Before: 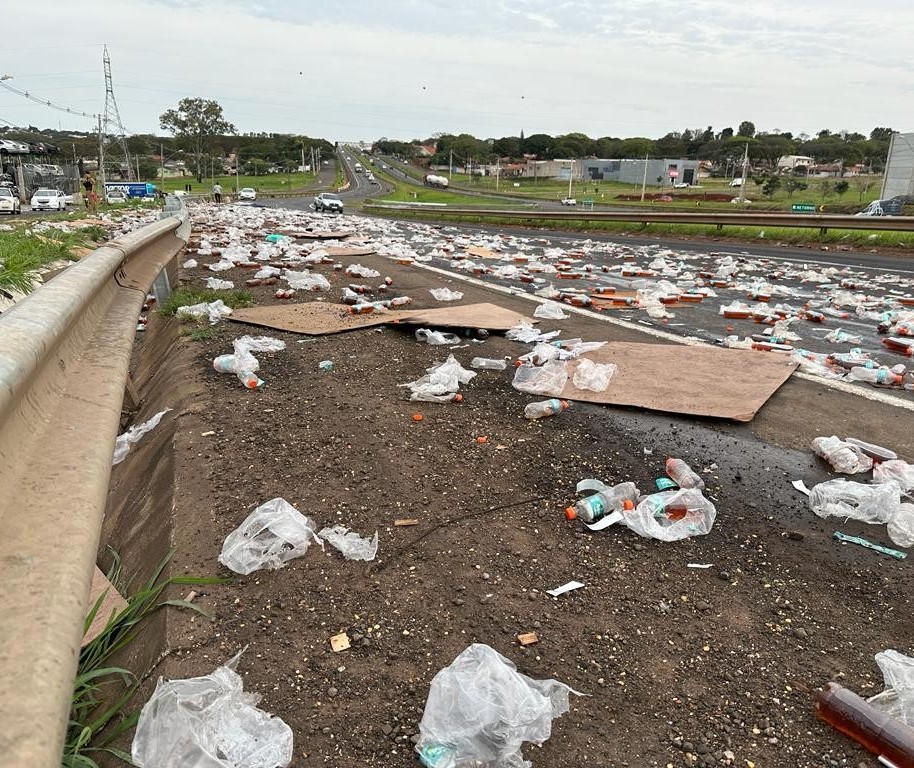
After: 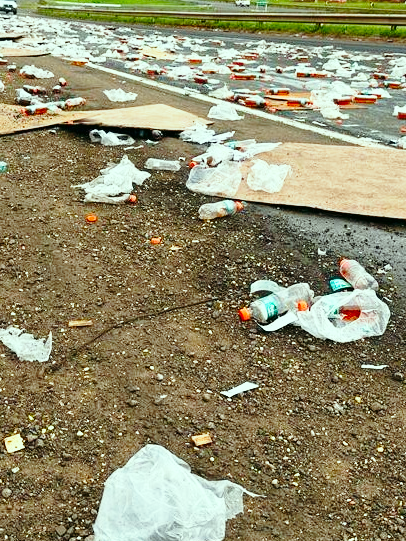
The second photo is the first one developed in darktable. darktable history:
crop: left 35.686%, top 26.033%, right 19.803%, bottom 3.402%
base curve: curves: ch0 [(0, 0) (0.028, 0.03) (0.121, 0.232) (0.46, 0.748) (0.859, 0.968) (1, 1)], preserve colors none
color correction: highlights a* -7.41, highlights b* 1.49, shadows a* -3.86, saturation 1.41
